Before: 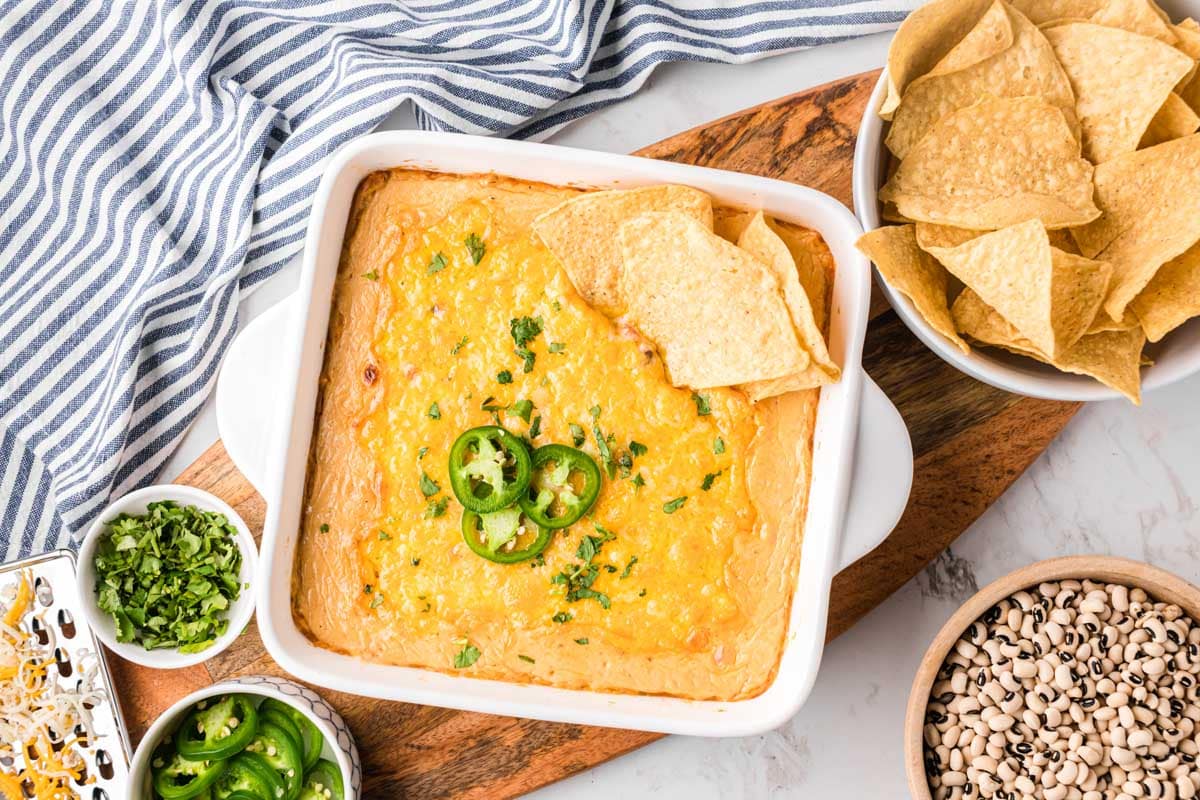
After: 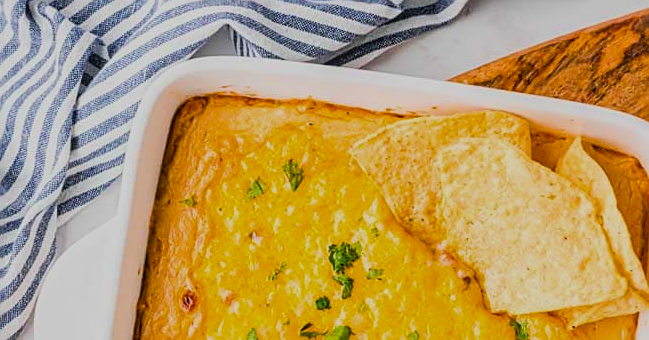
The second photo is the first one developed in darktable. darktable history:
shadows and highlights: soften with gaussian
color balance rgb: perceptual saturation grading › global saturation 25.517%, global vibrance 9.958%
filmic rgb: black relative exposure -7.65 EV, white relative exposure 4.56 EV, threshold 5.96 EV, hardness 3.61, color science v6 (2022), enable highlight reconstruction true
crop: left 15.249%, top 9.312%, right 30.641%, bottom 48.175%
sharpen: on, module defaults
local contrast: detail 109%
